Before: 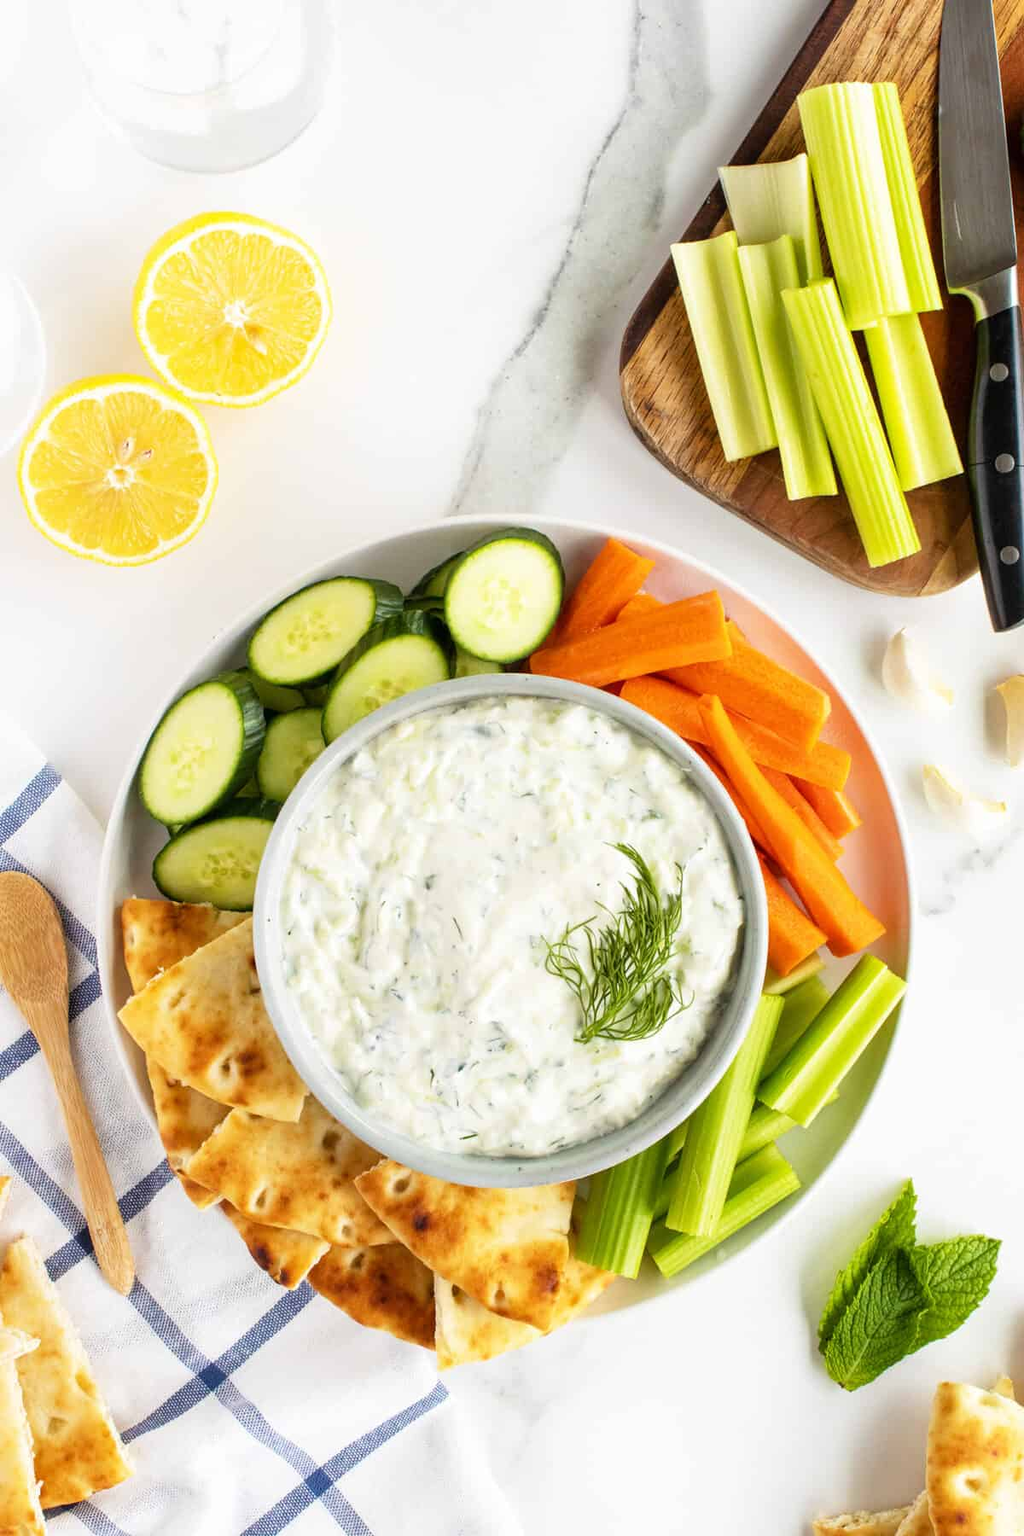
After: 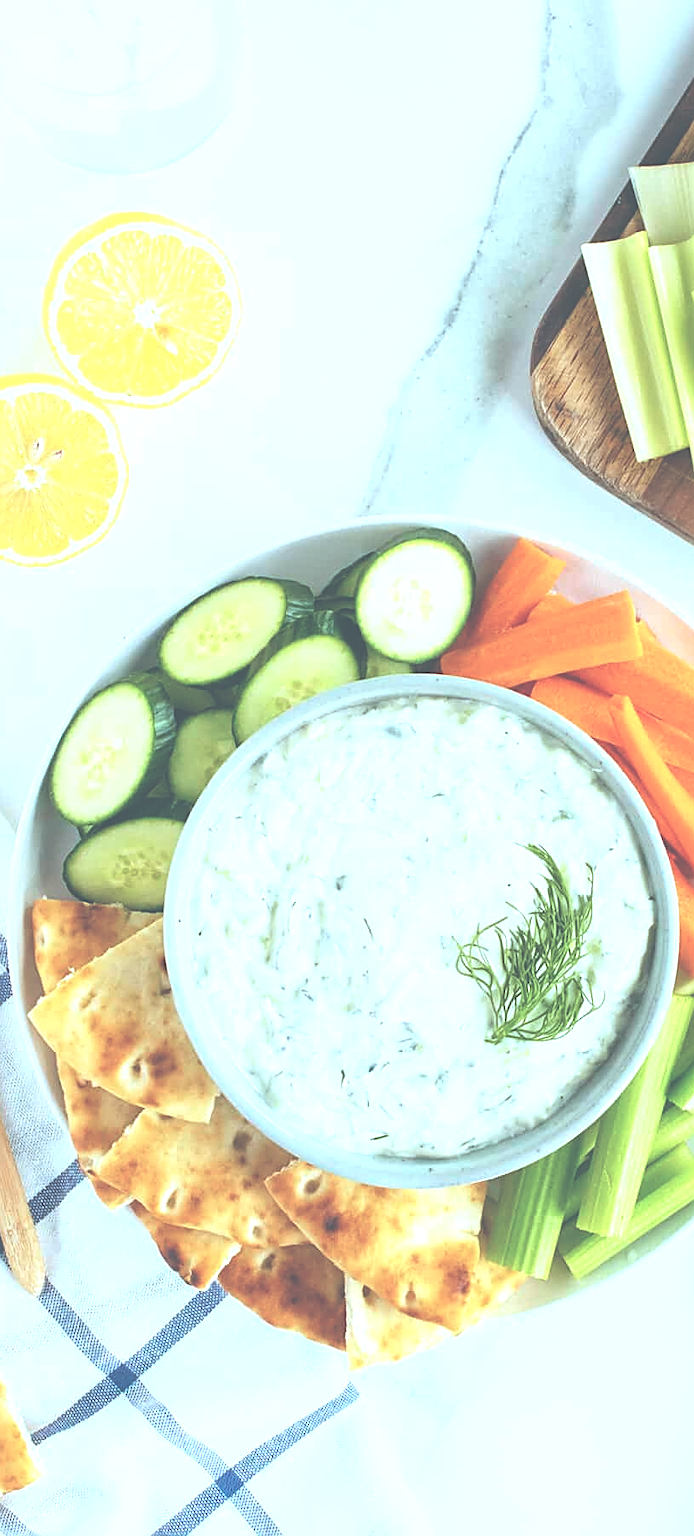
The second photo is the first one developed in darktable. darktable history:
color correction: highlights a* -11.87, highlights b* -15.24
sharpen: on, module defaults
crop and rotate: left 8.777%, right 23.335%
exposure: black level correction -0.073, exposure 0.5 EV, compensate highlight preservation false
